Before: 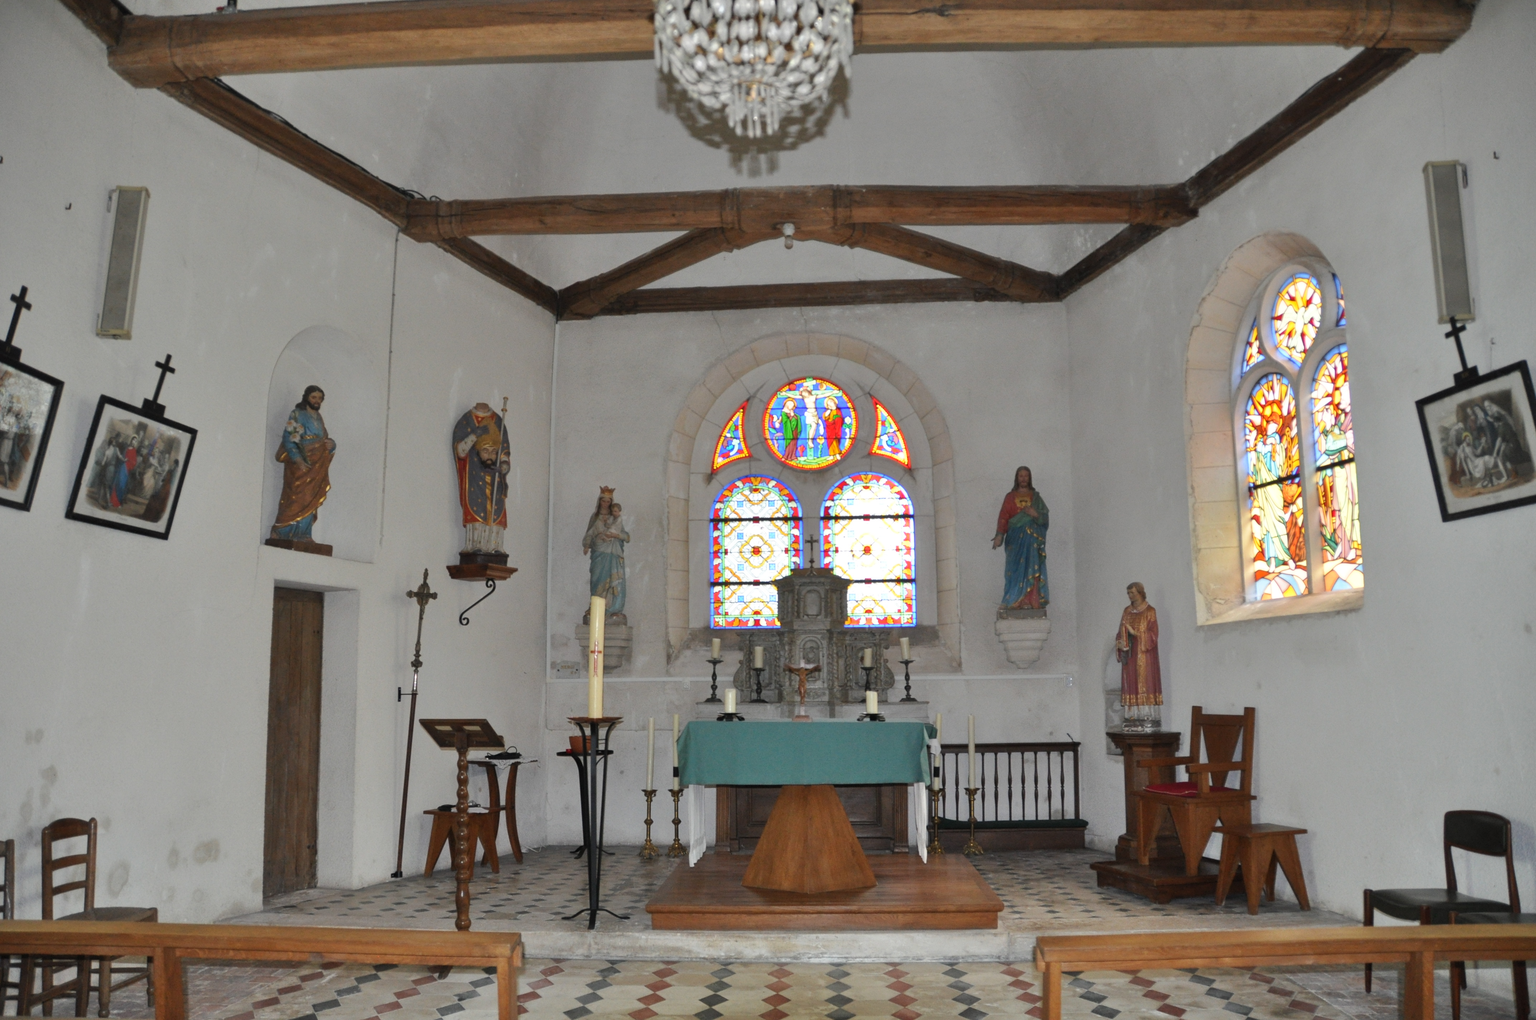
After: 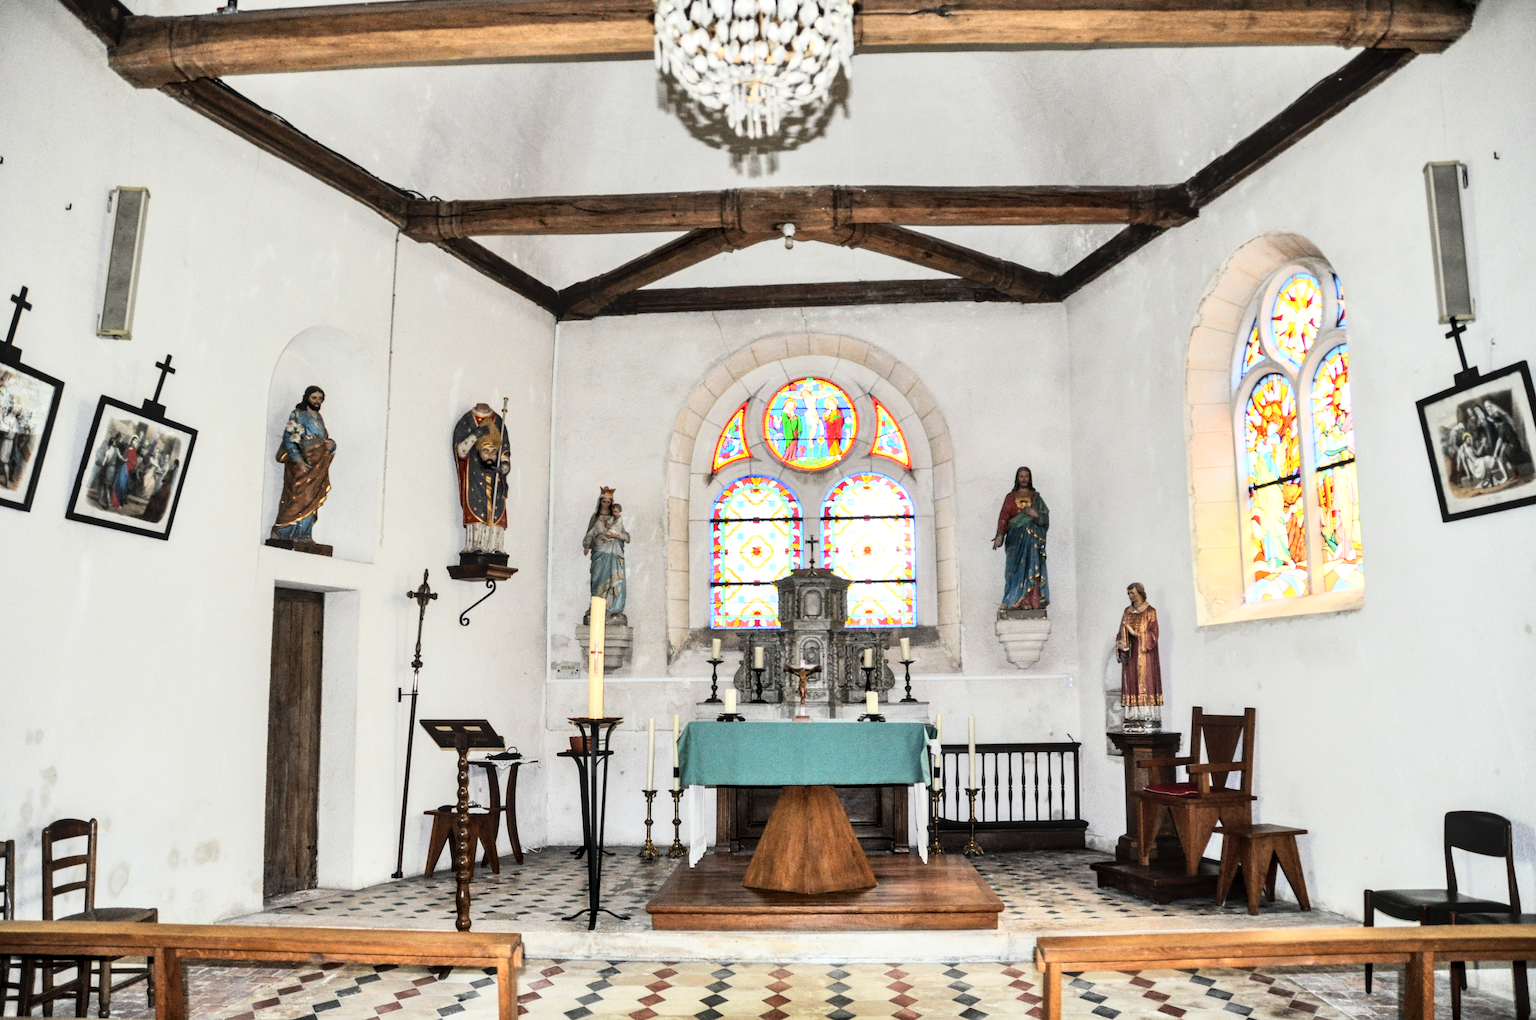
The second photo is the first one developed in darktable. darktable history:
color correction: highlights a* -0.137, highlights b* 0.137
local contrast: detail 130%
rgb curve: curves: ch0 [(0, 0) (0.21, 0.15) (0.24, 0.21) (0.5, 0.75) (0.75, 0.96) (0.89, 0.99) (1, 1)]; ch1 [(0, 0.02) (0.21, 0.13) (0.25, 0.2) (0.5, 0.67) (0.75, 0.9) (0.89, 0.97) (1, 1)]; ch2 [(0, 0.02) (0.21, 0.13) (0.25, 0.2) (0.5, 0.67) (0.75, 0.9) (0.89, 0.97) (1, 1)], compensate middle gray true
